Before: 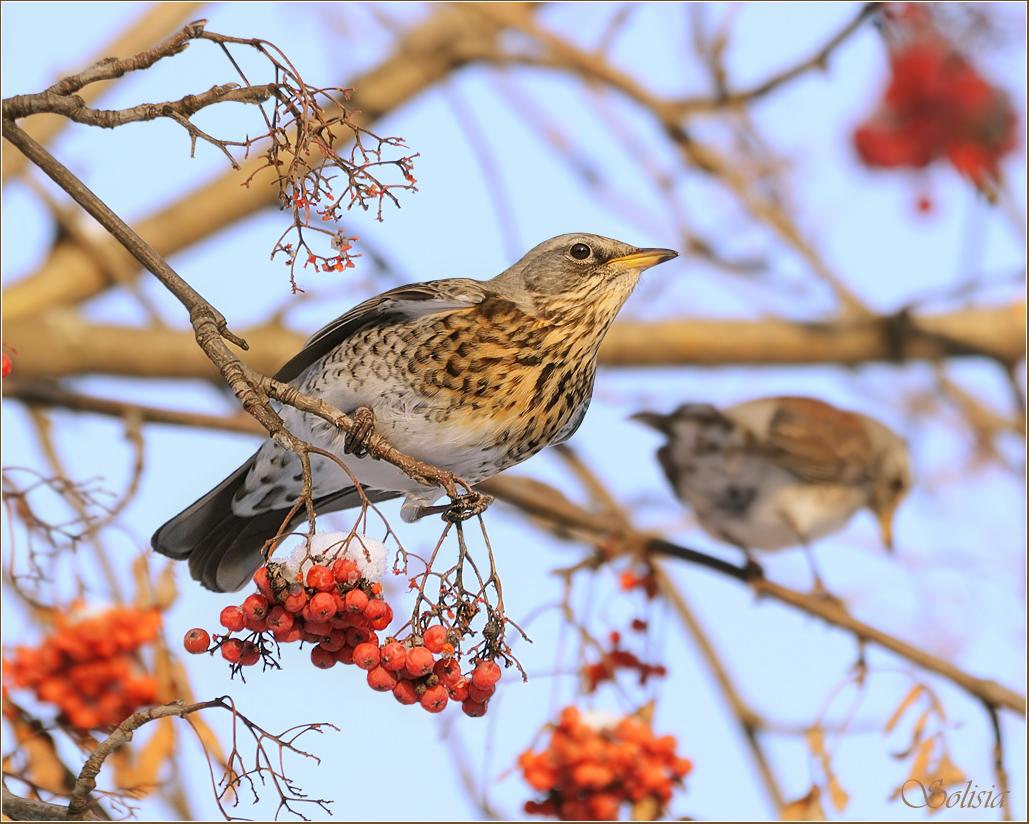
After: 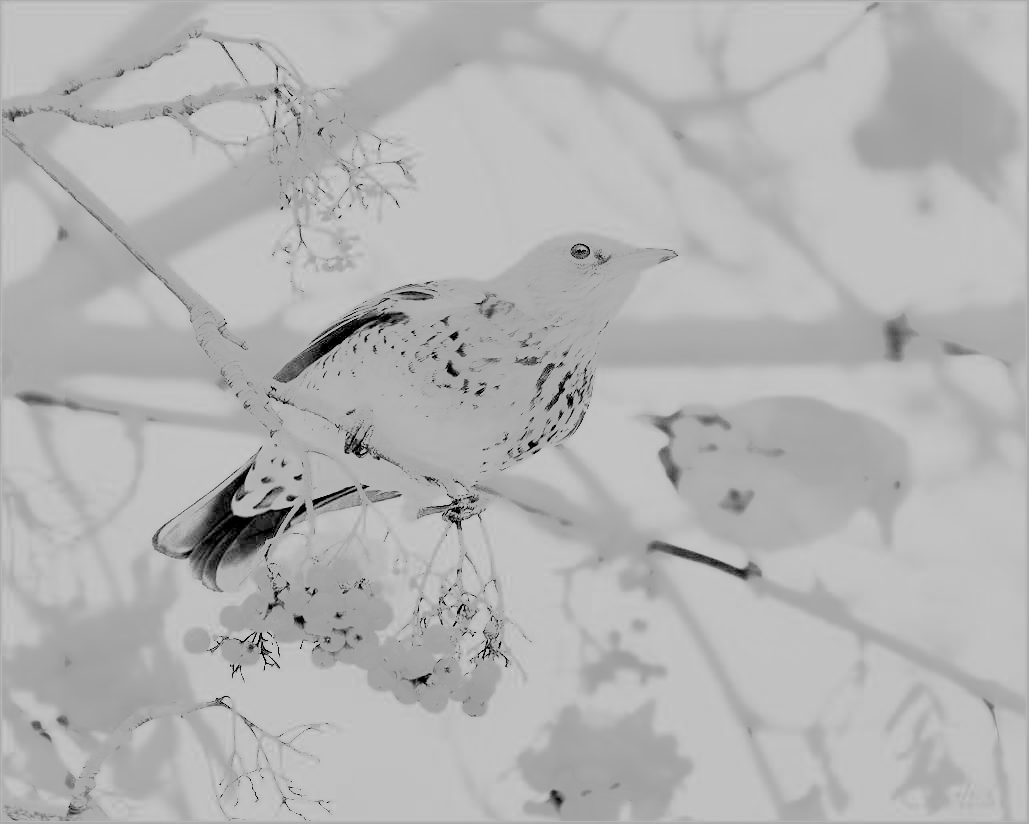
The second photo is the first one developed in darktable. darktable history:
white balance: red 3.132, blue 1.507
monochrome: a 16.01, b -2.65, highlights 0.52
haze removal: compatibility mode true, adaptive false
filmic rgb: middle gray luminance 13.55%, black relative exposure -1.97 EV, white relative exposure 3.1 EV, threshold 6 EV, target black luminance 0%, hardness 1.79, latitude 59.23%, contrast 1.728, highlights saturation mix 5%, shadows ↔ highlights balance -37.52%, add noise in highlights 0, color science v3 (2019), use custom middle-gray values true, iterations of high-quality reconstruction 0, contrast in highlights soft, enable highlight reconstruction true
contrast equalizer: y [[0.579, 0.58, 0.505, 0.5, 0.5, 0.5], [0.5 ×6], [0.5 ×6], [0 ×6], [0 ×6]]
